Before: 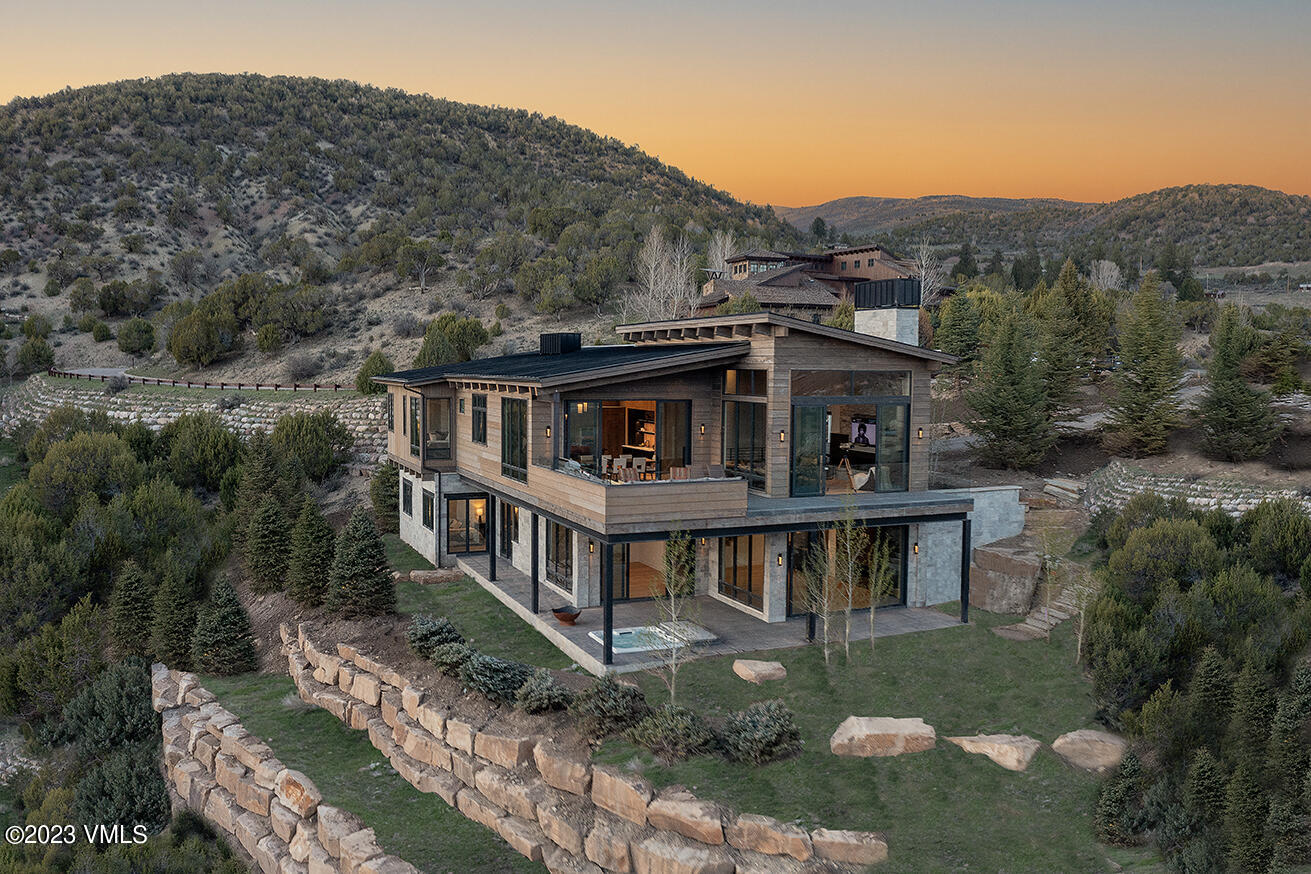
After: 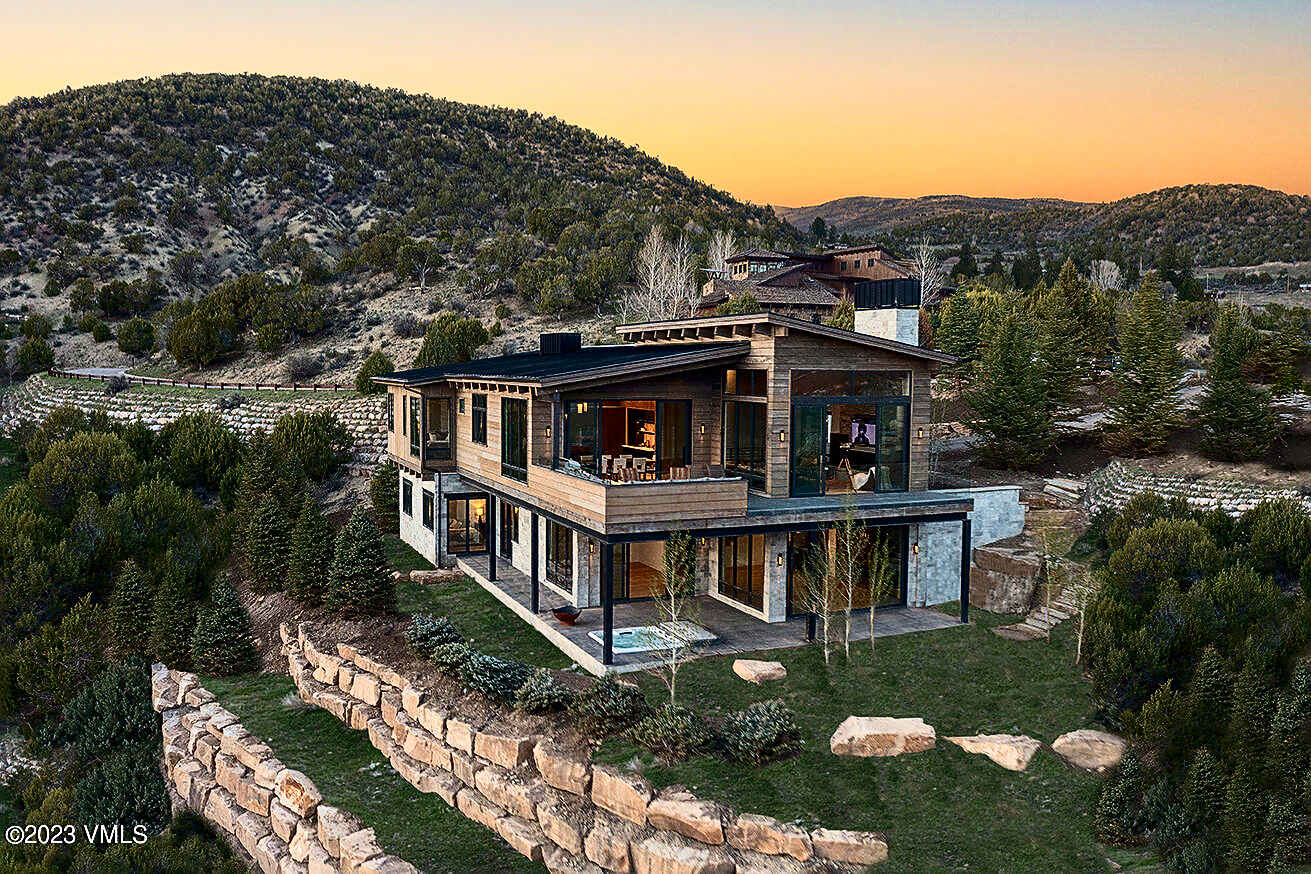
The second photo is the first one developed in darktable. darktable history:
sharpen: on, module defaults
velvia: on, module defaults
contrast brightness saturation: contrast 0.404, brightness 0.042, saturation 0.251
